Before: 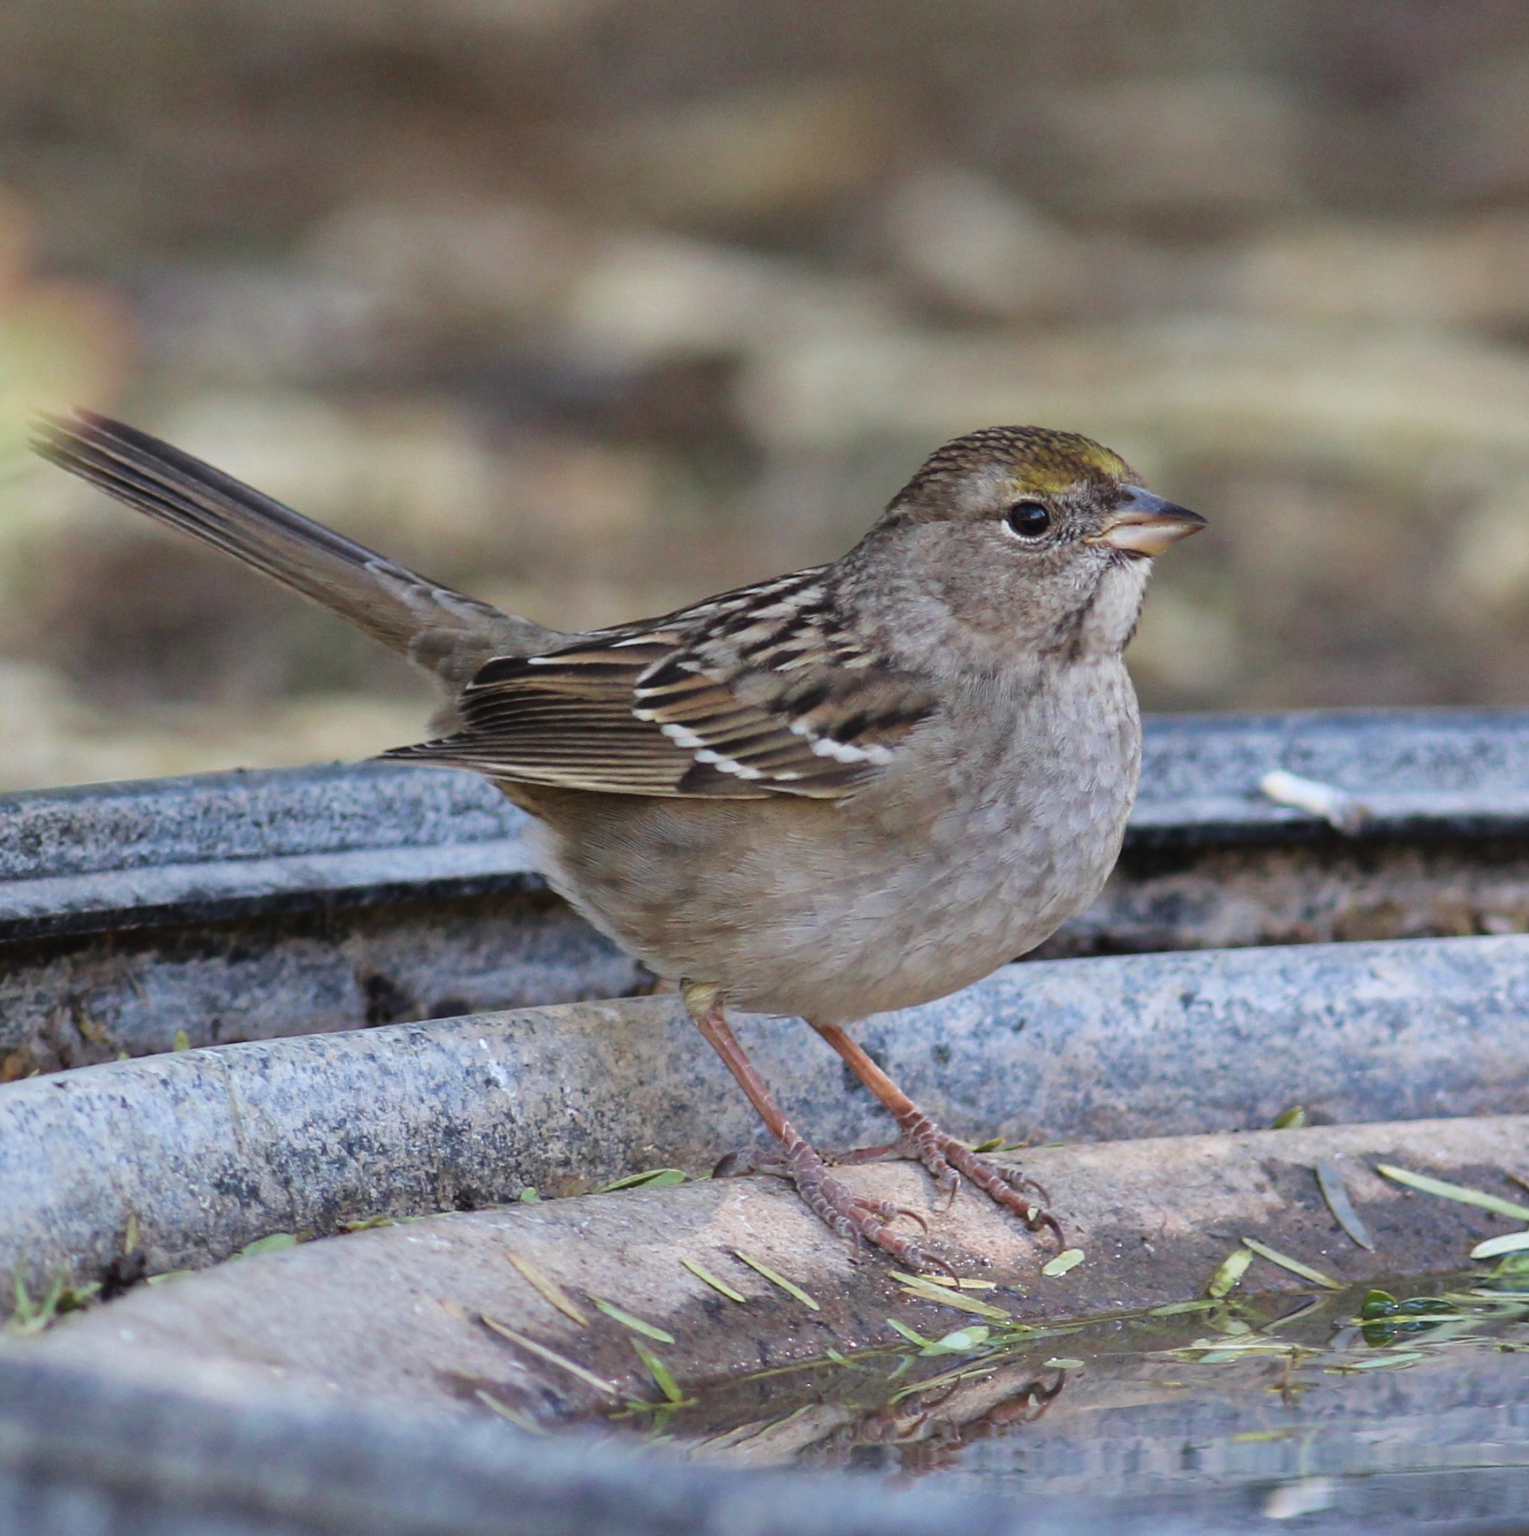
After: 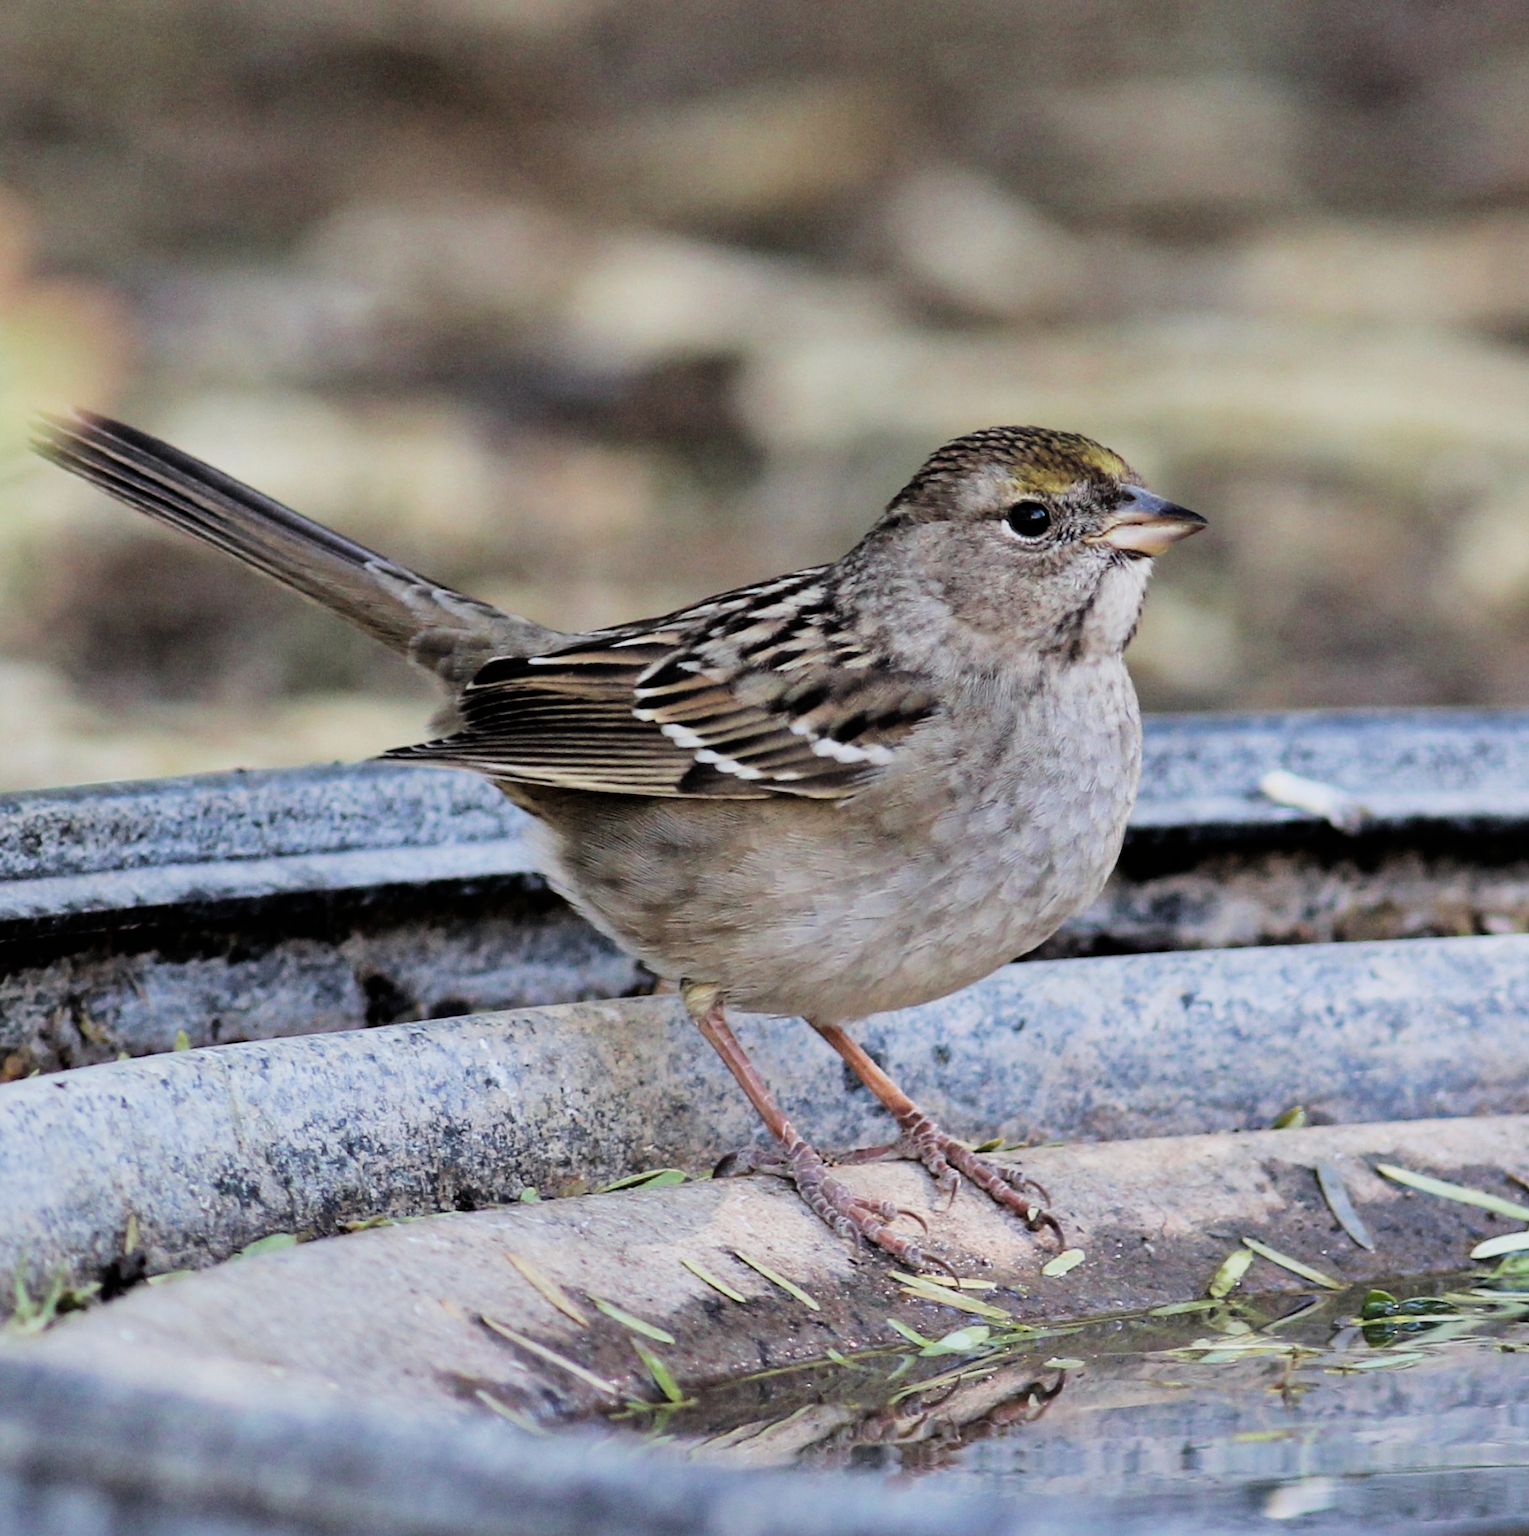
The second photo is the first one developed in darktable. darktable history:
tone equalizer: on, module defaults
filmic rgb: black relative exposure -5 EV, hardness 2.88, contrast 1.4, highlights saturation mix -20%
shadows and highlights: shadows 49, highlights -41, soften with gaussian
exposure: exposure 0.258 EV, compensate highlight preservation false
